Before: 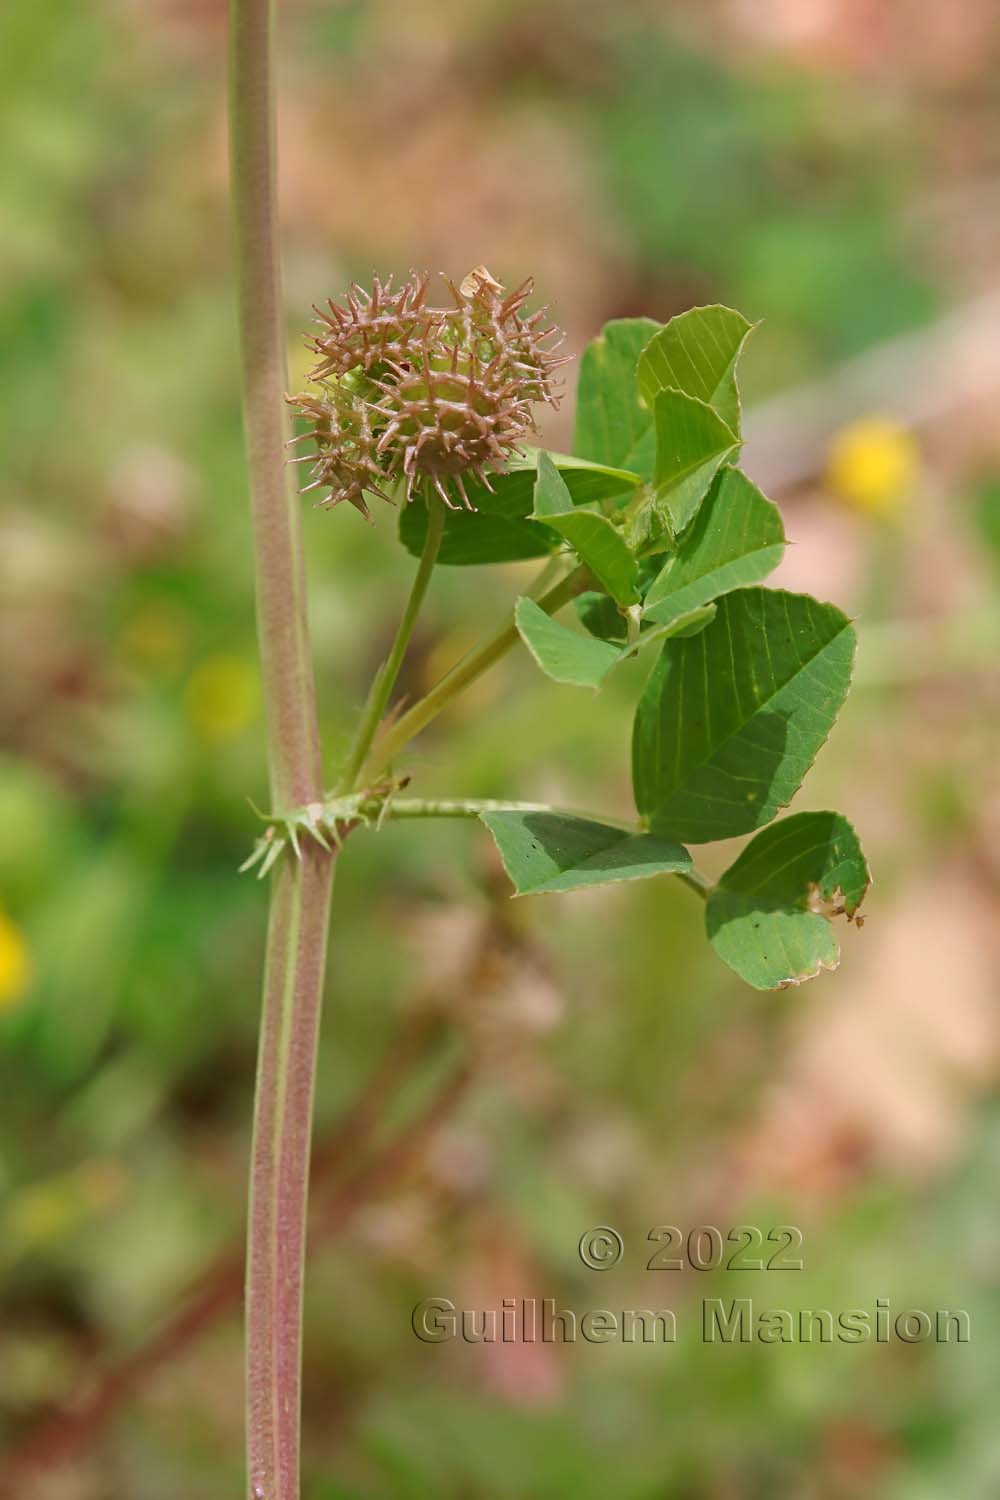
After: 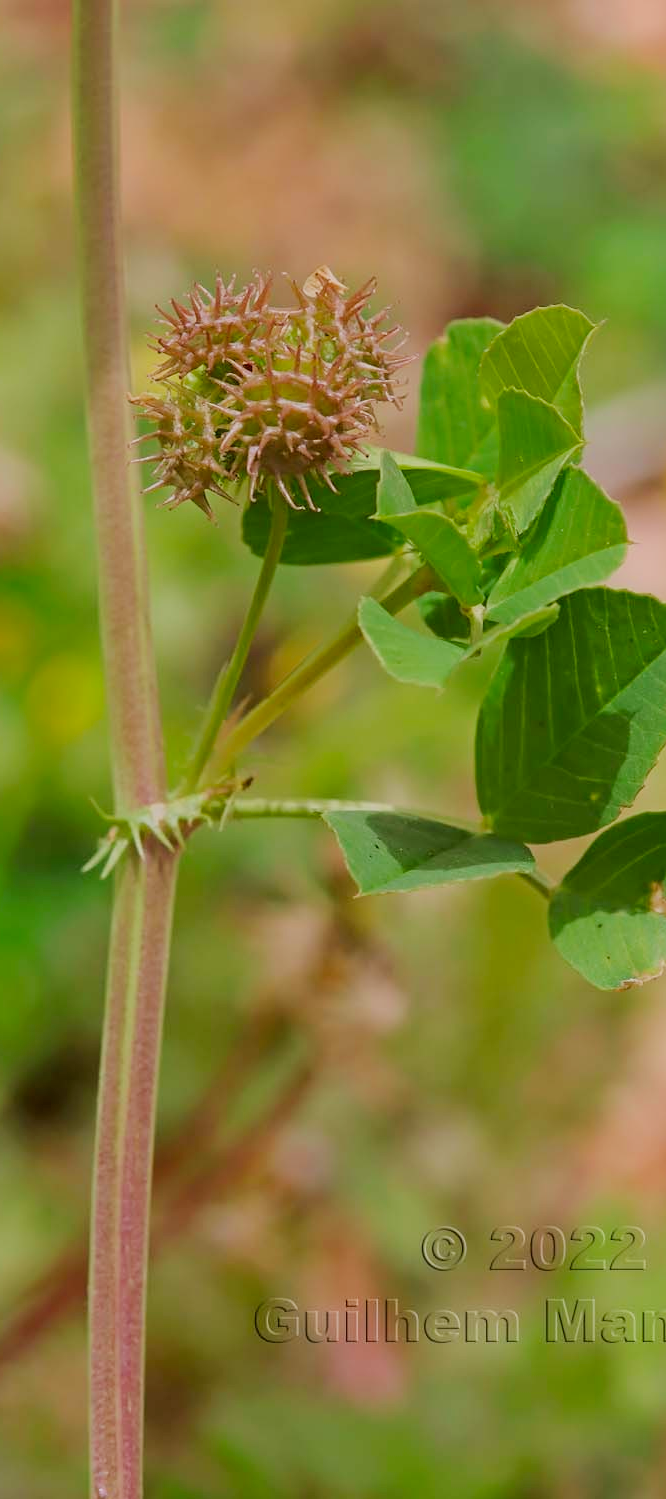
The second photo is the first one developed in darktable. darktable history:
color zones: curves: ch0 [(0, 0.613) (0.01, 0.613) (0.245, 0.448) (0.498, 0.529) (0.642, 0.665) (0.879, 0.777) (0.99, 0.613)]; ch1 [(0, 0) (0.143, 0) (0.286, 0) (0.429, 0) (0.571, 0) (0.714, 0) (0.857, 0)], mix -121.96%
crop and rotate: left 15.754%, right 17.579%
exposure: black level correction 0, compensate exposure bias true, compensate highlight preservation false
filmic rgb: black relative exposure -7.65 EV, white relative exposure 4.56 EV, hardness 3.61
